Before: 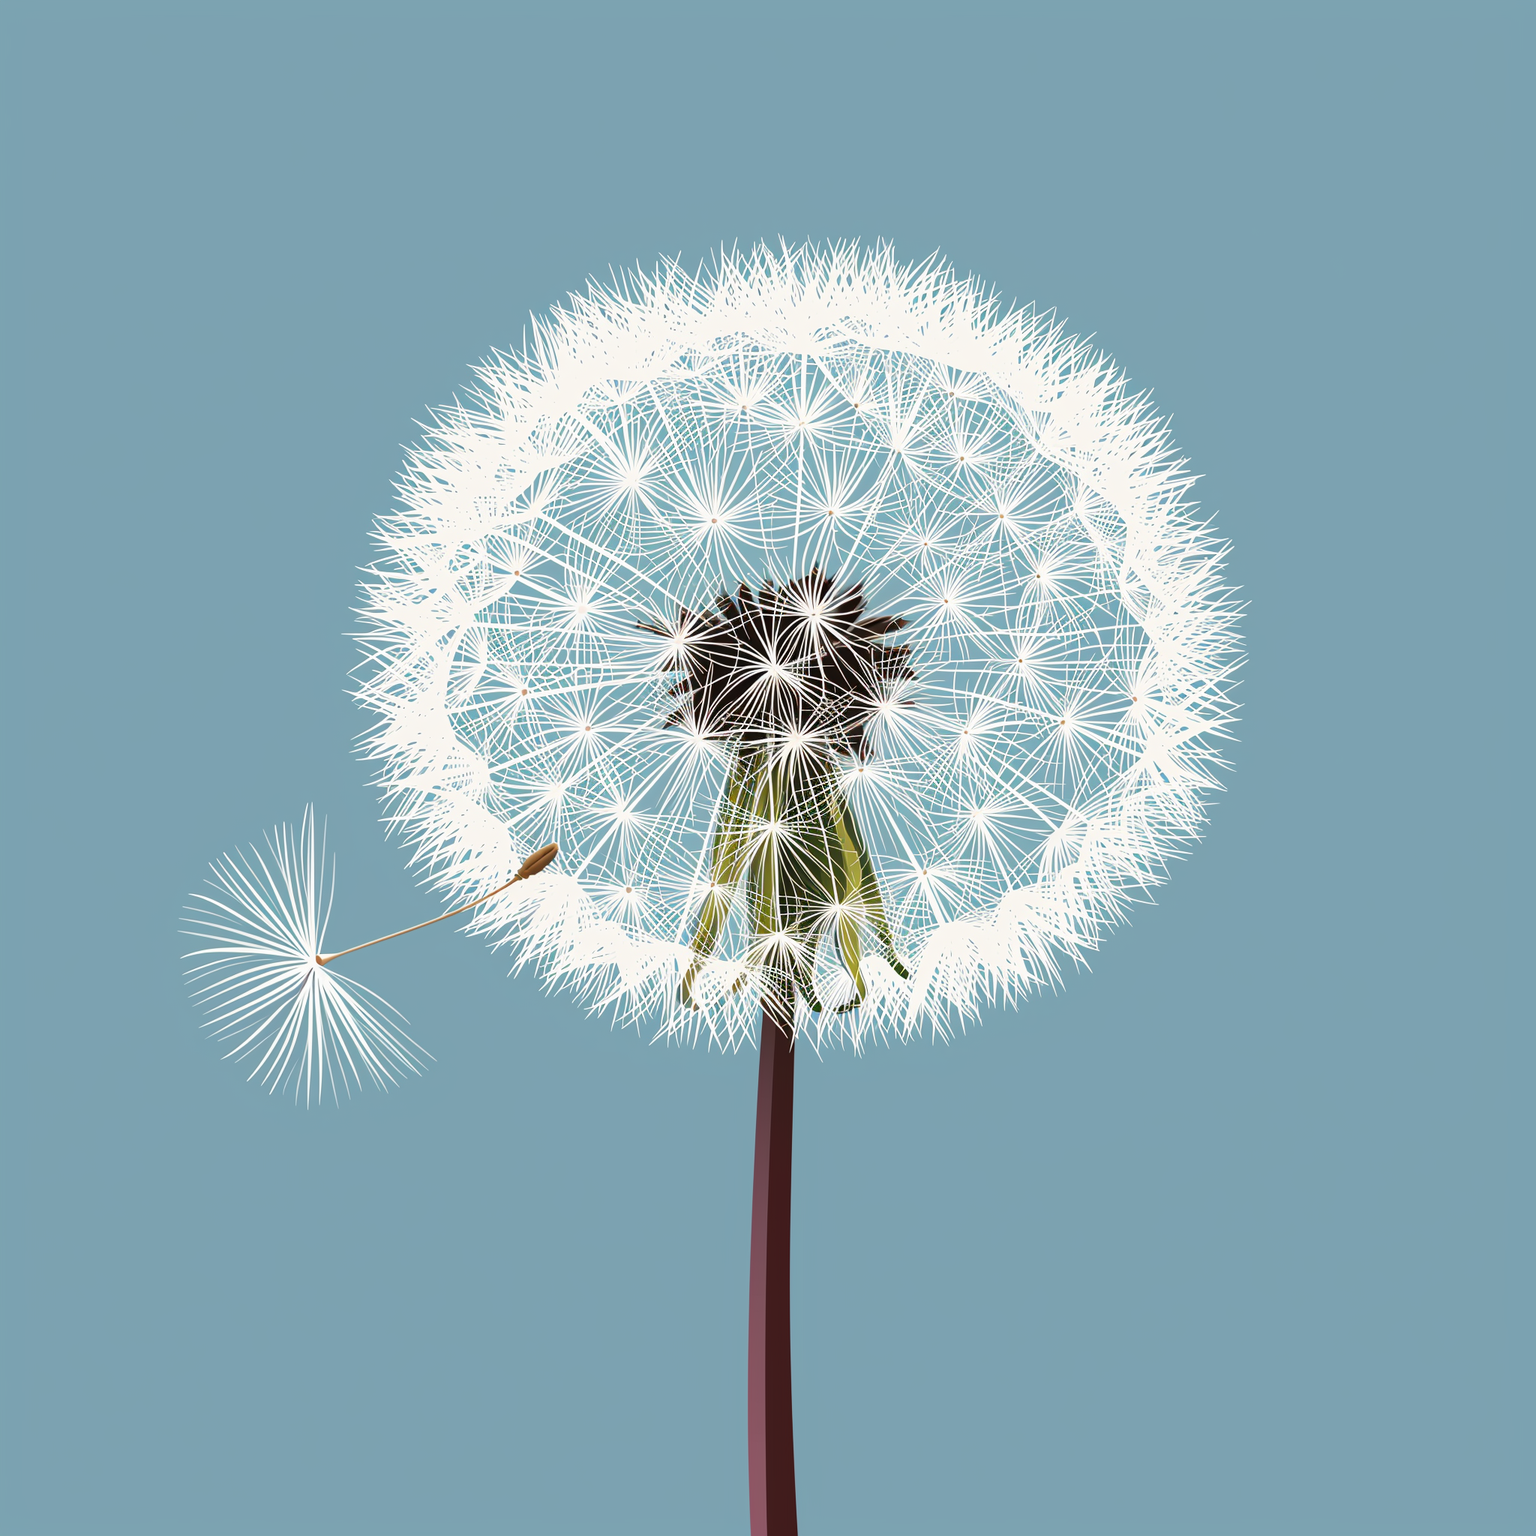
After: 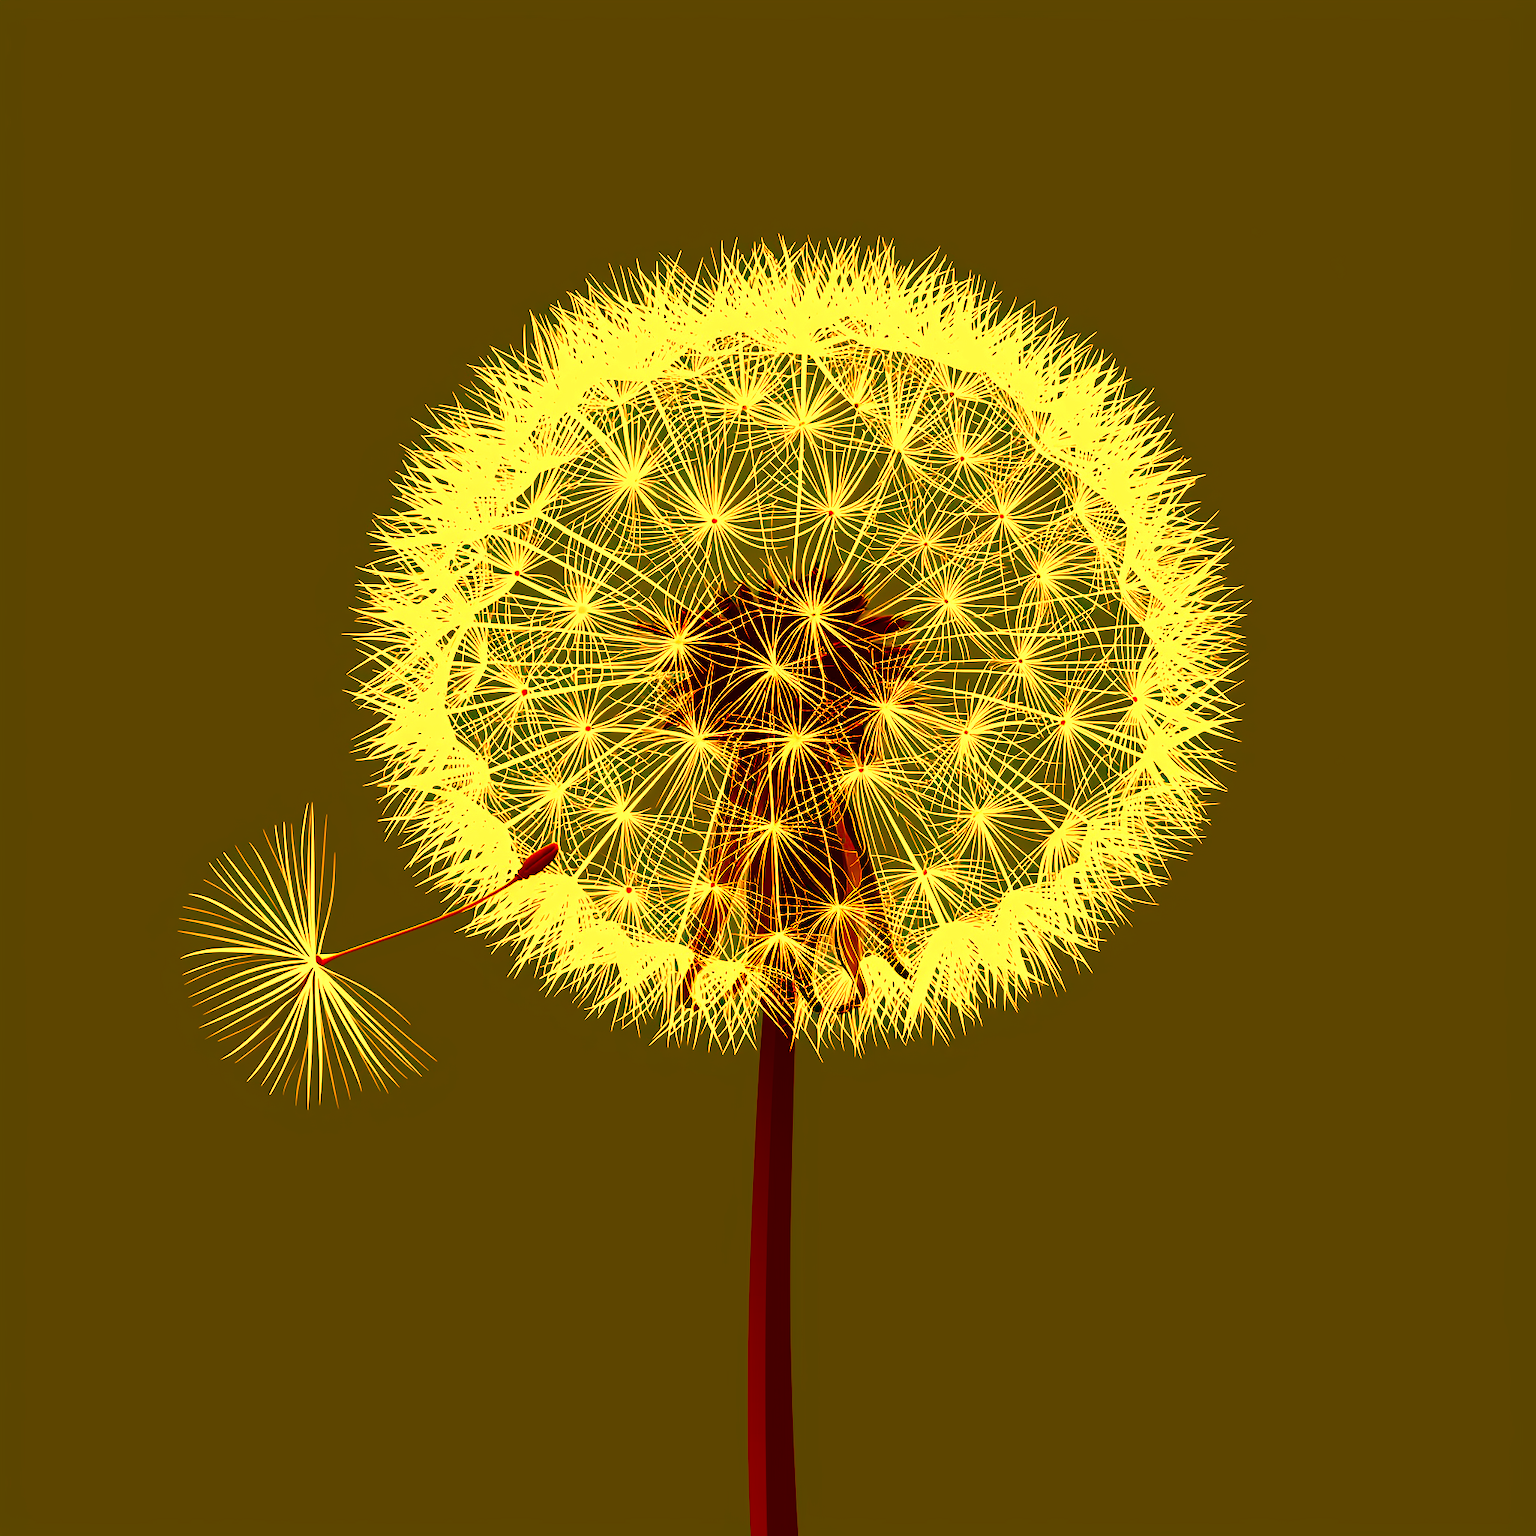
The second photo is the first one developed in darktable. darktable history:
contrast brightness saturation: brightness -1, saturation 1
exposure: compensate highlight preservation false
white balance: red 1.467, blue 0.684
